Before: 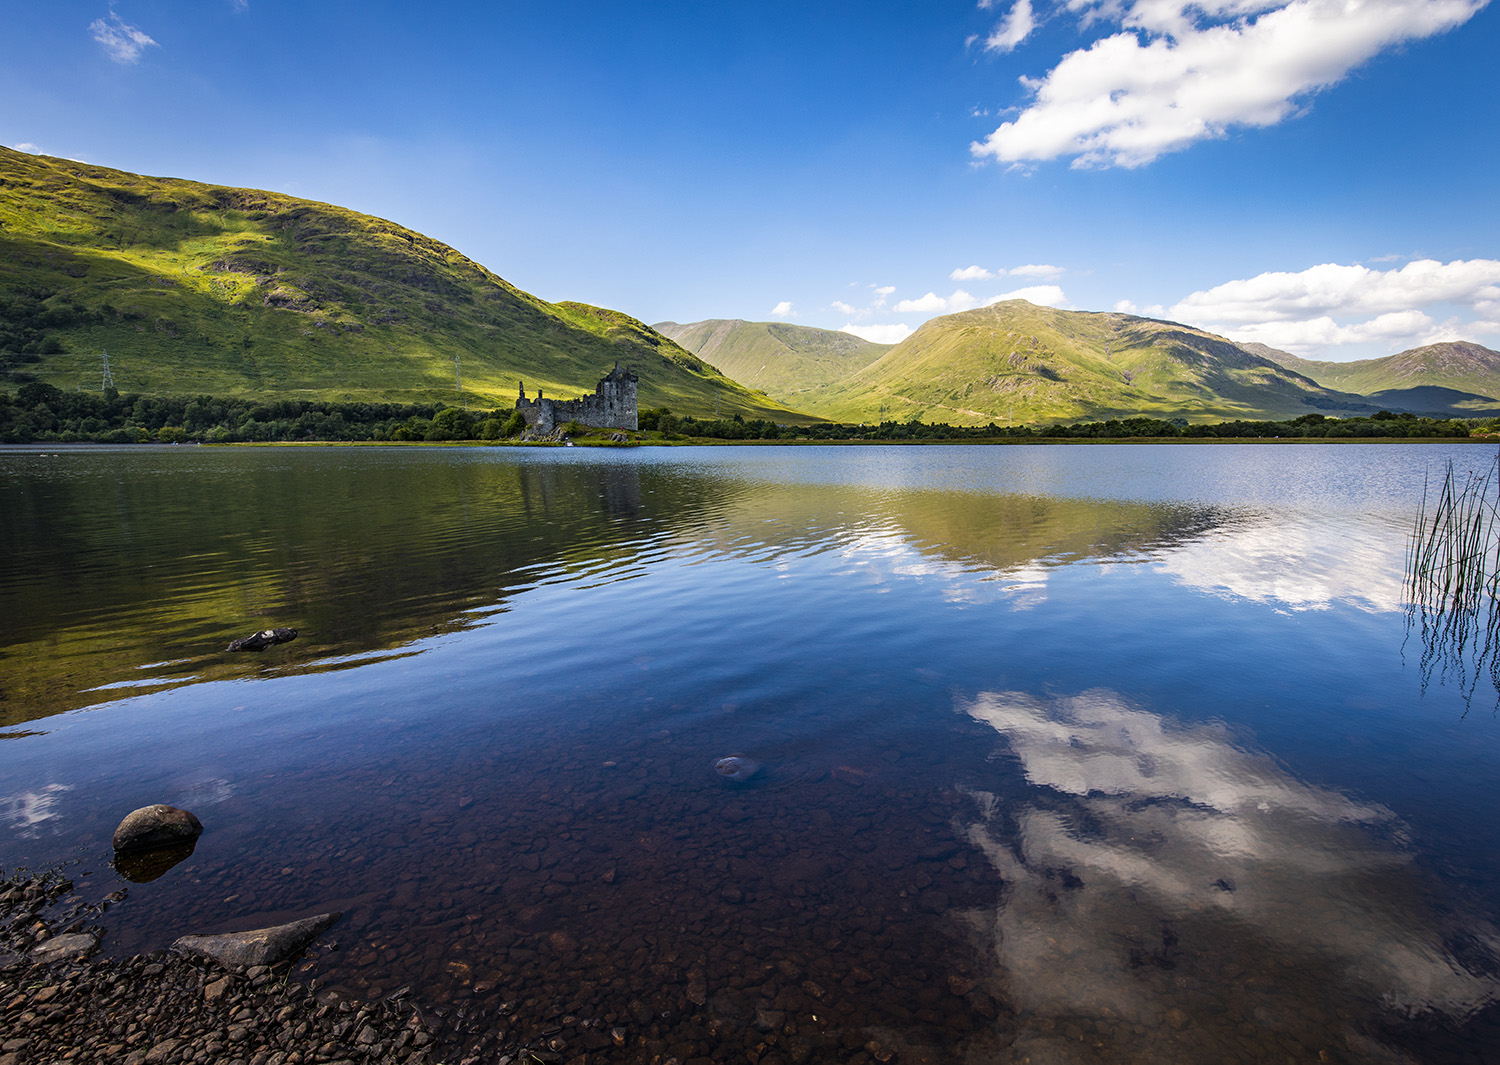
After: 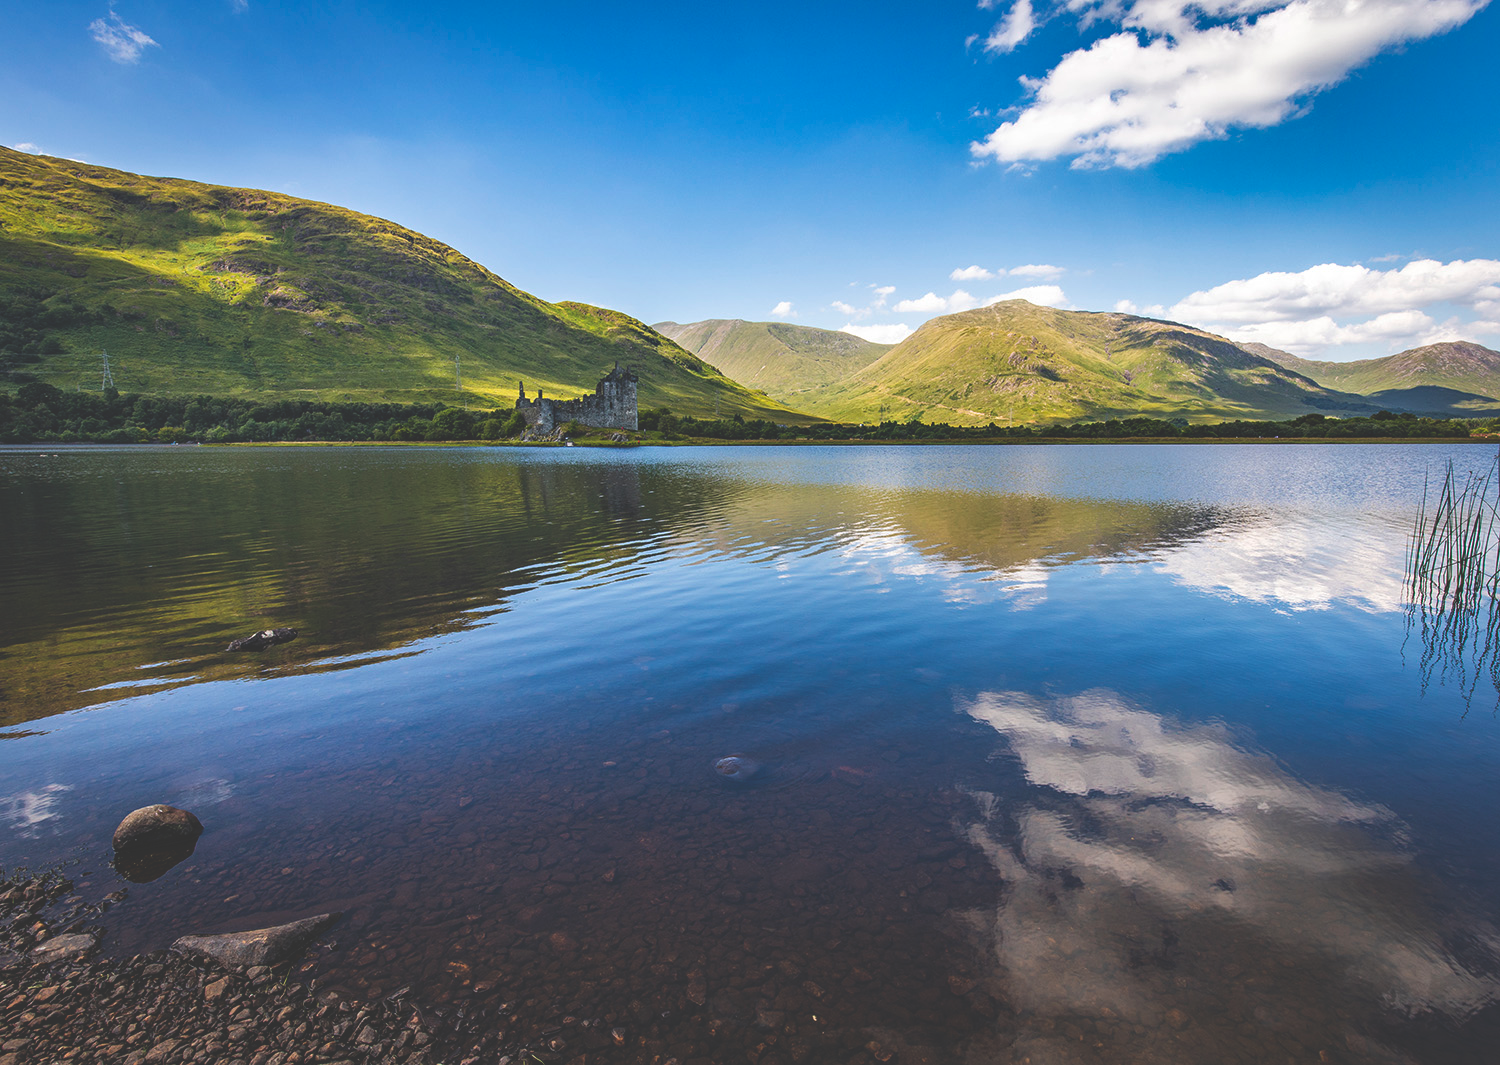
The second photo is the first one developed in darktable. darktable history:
exposure: black level correction -0.03, compensate highlight preservation false
shadows and highlights: shadows 22.7, highlights -48.71, soften with gaussian
